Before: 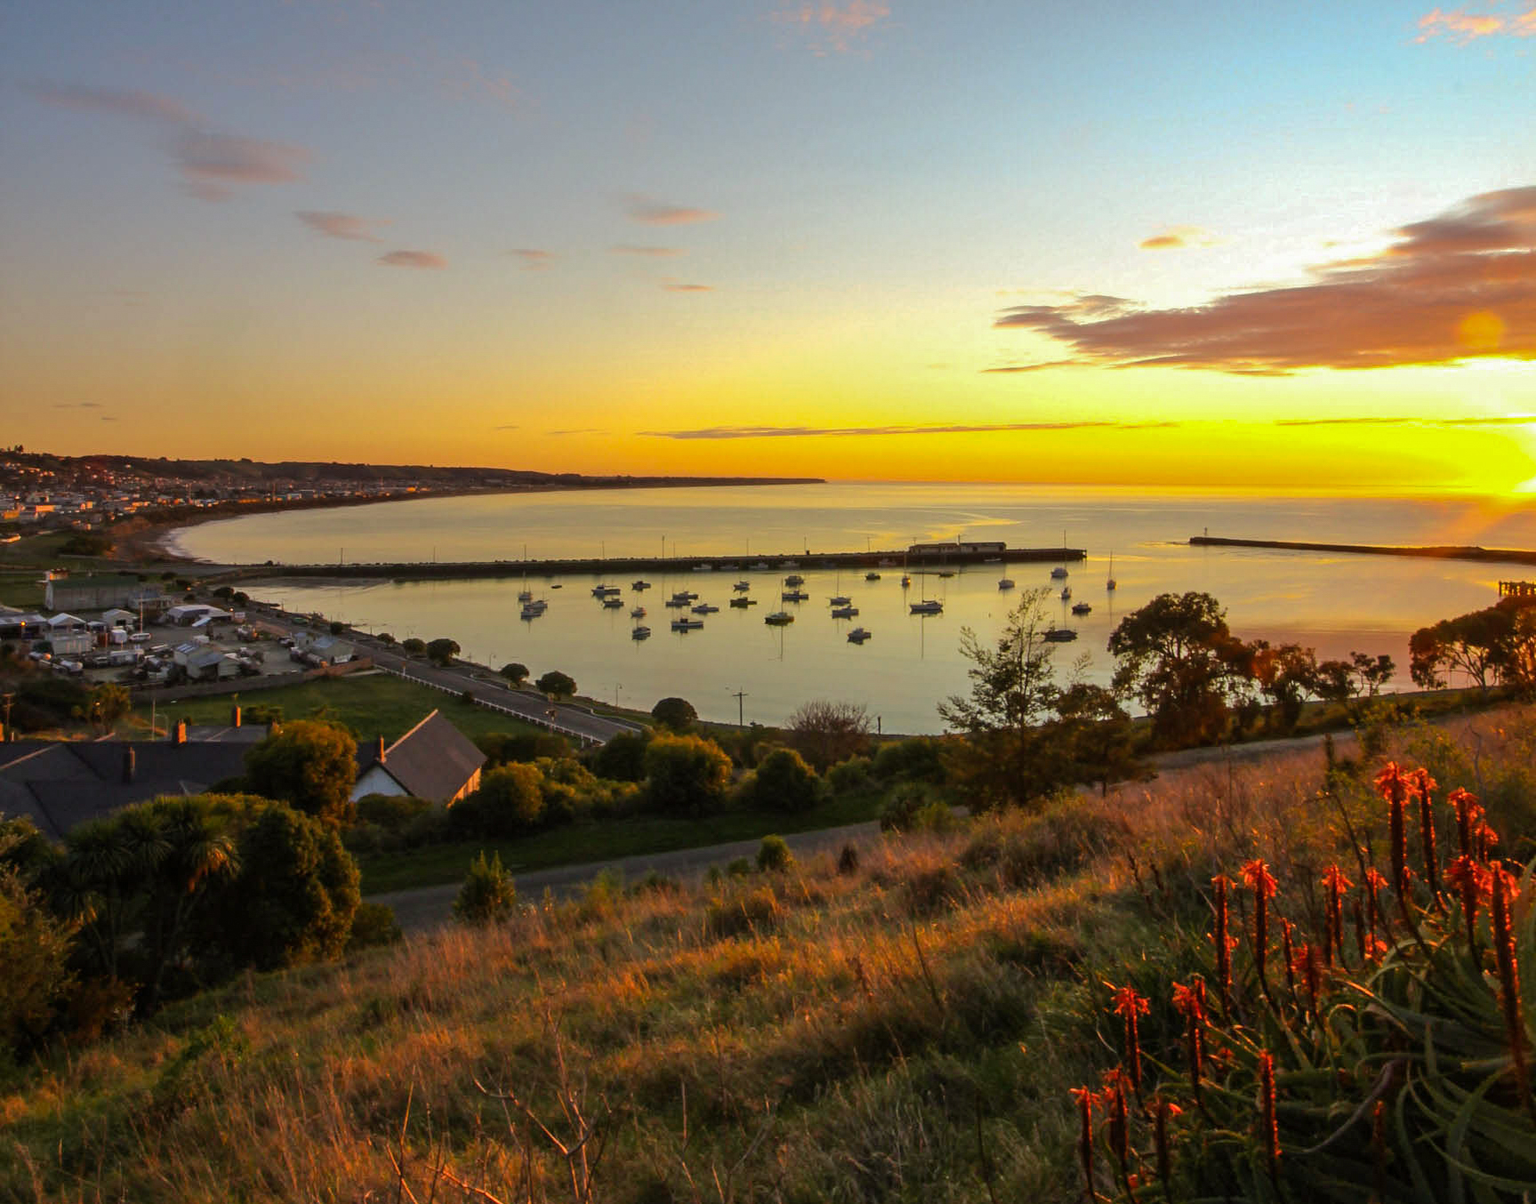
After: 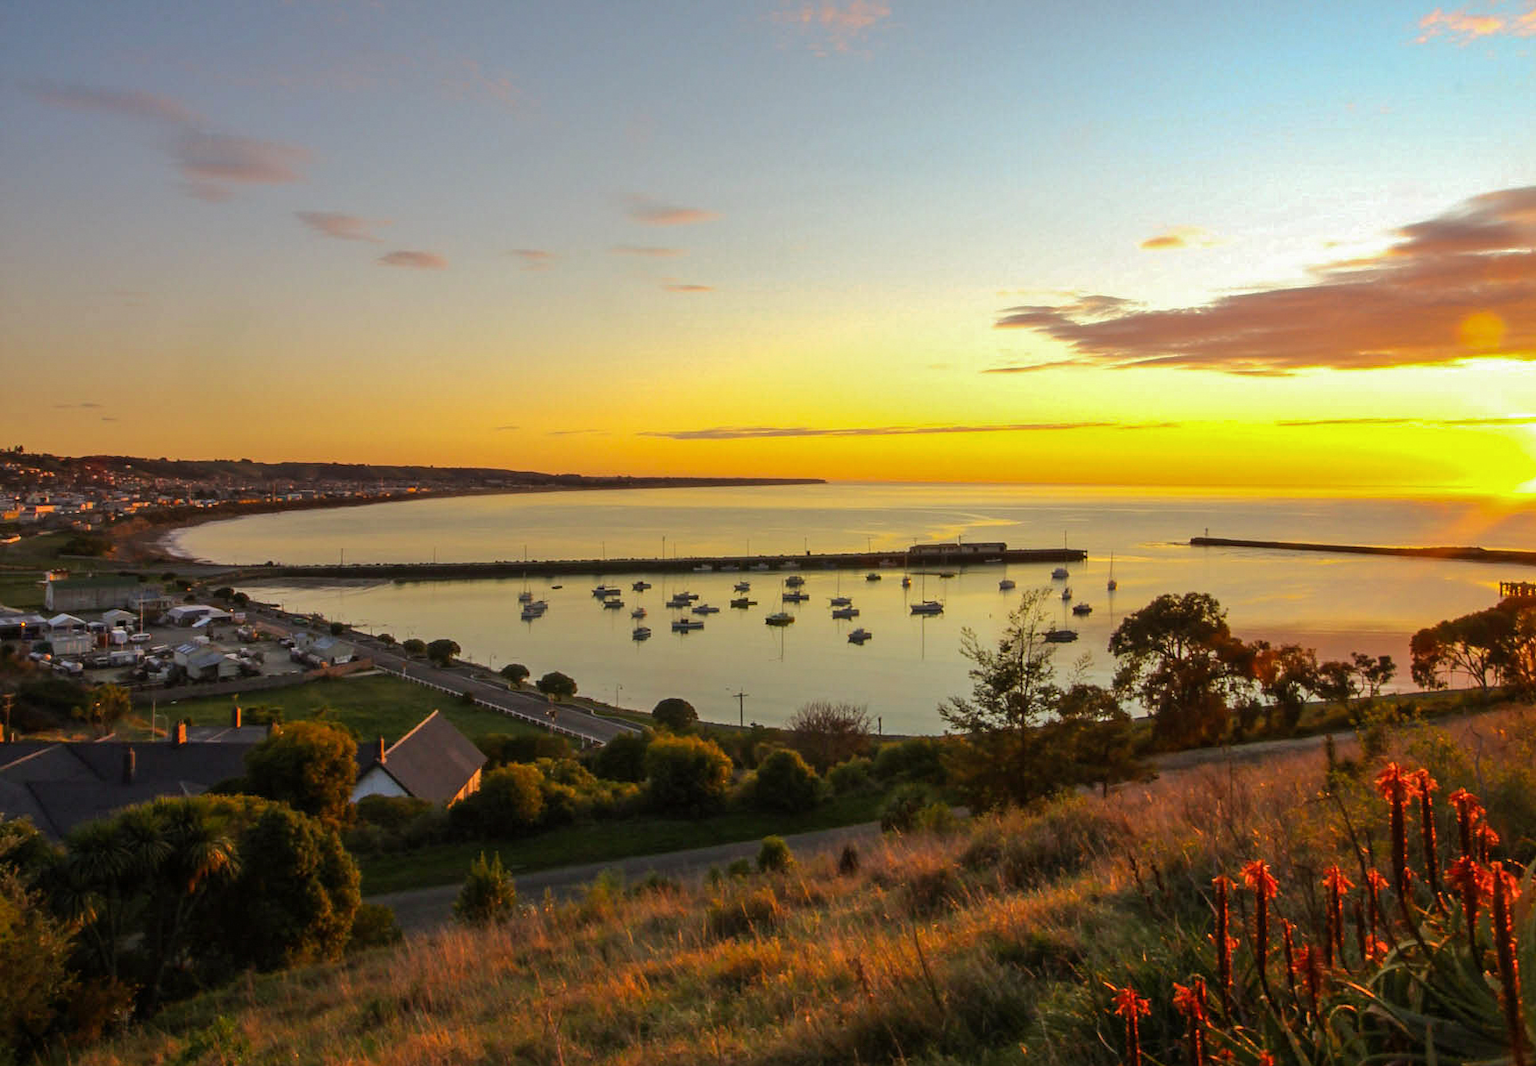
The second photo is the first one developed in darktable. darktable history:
white balance: red 1, blue 1
crop and rotate: top 0%, bottom 11.49%
base curve: curves: ch0 [(0, 0) (0.283, 0.295) (1, 1)], preserve colors none
